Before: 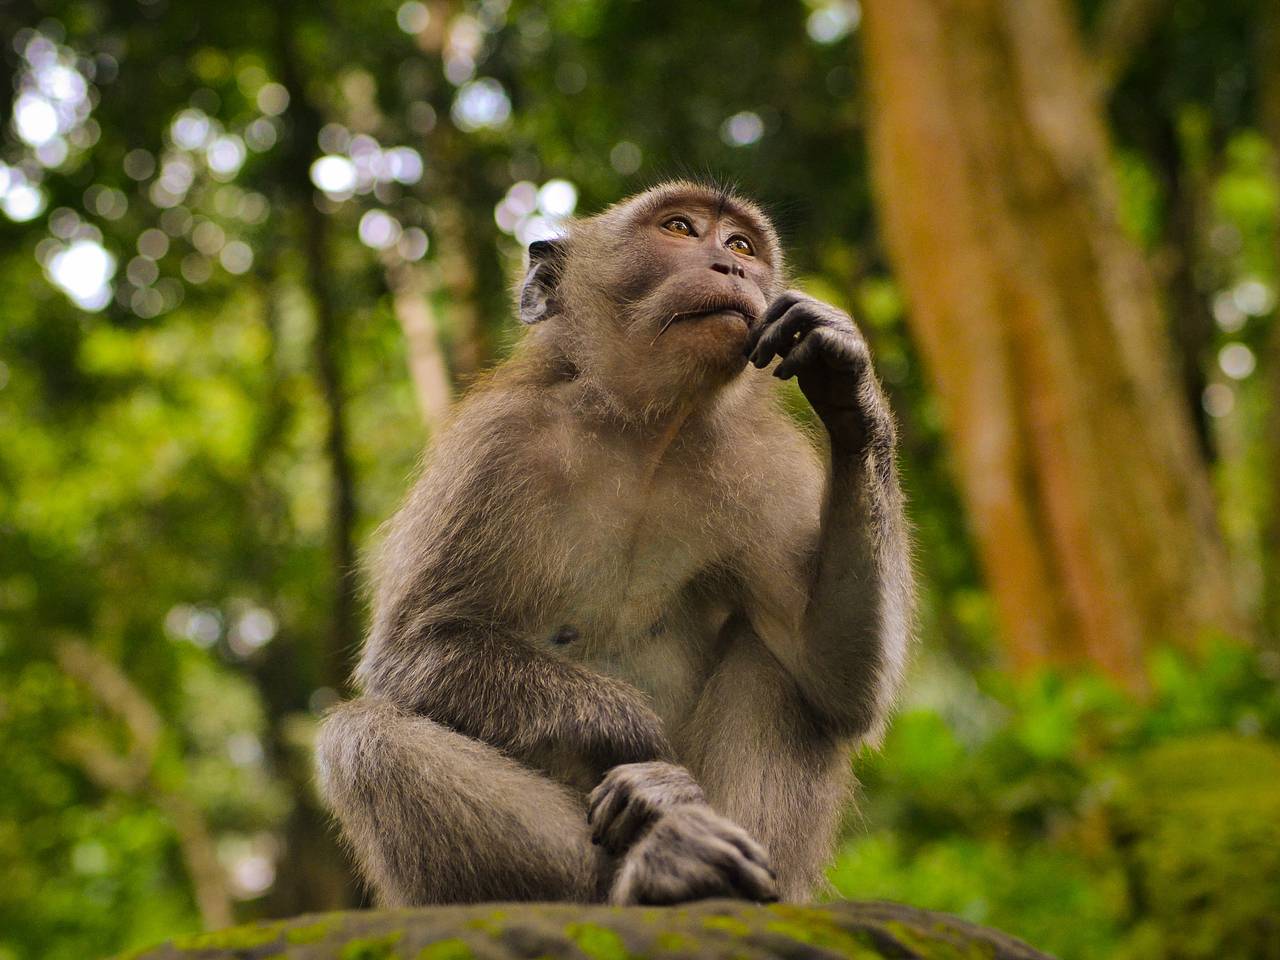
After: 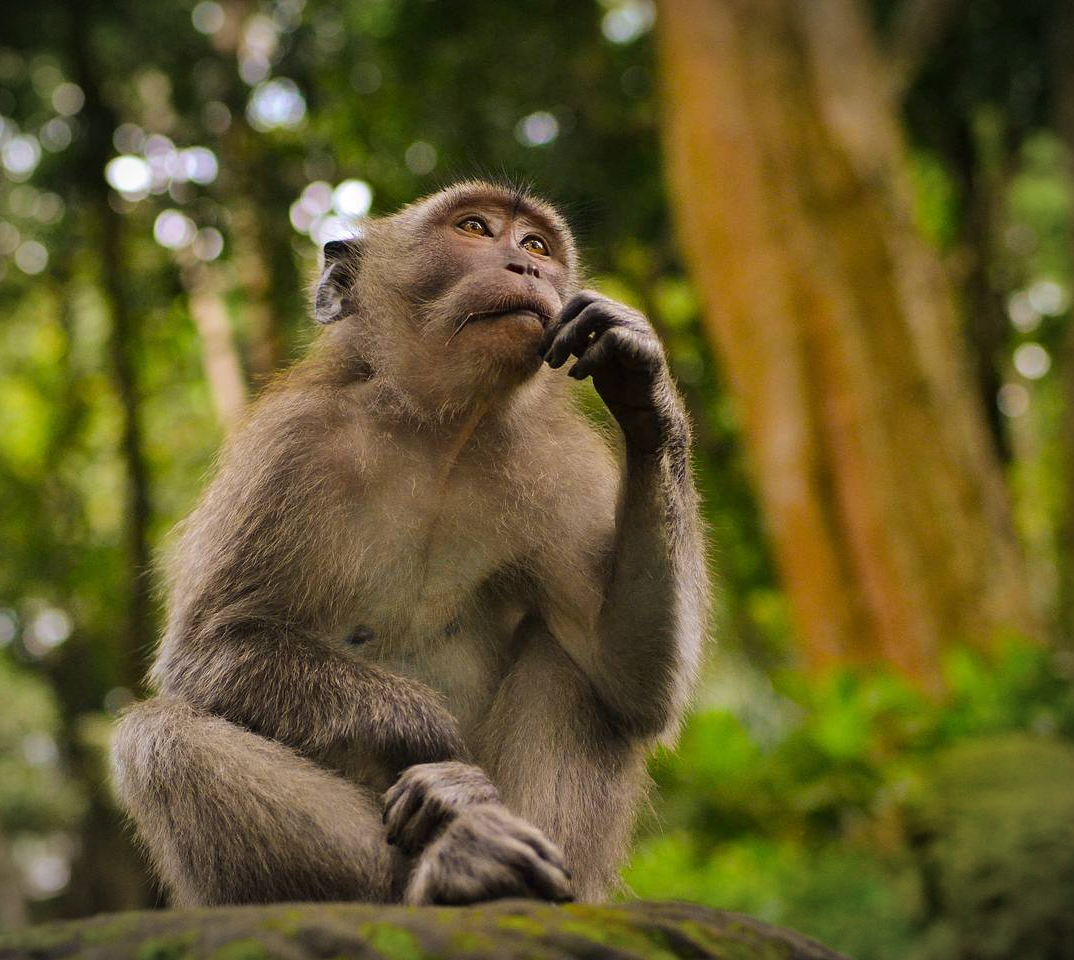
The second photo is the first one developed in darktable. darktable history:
crop: left 16.046%
vignetting: fall-off start 97.19%, width/height ratio 1.184
